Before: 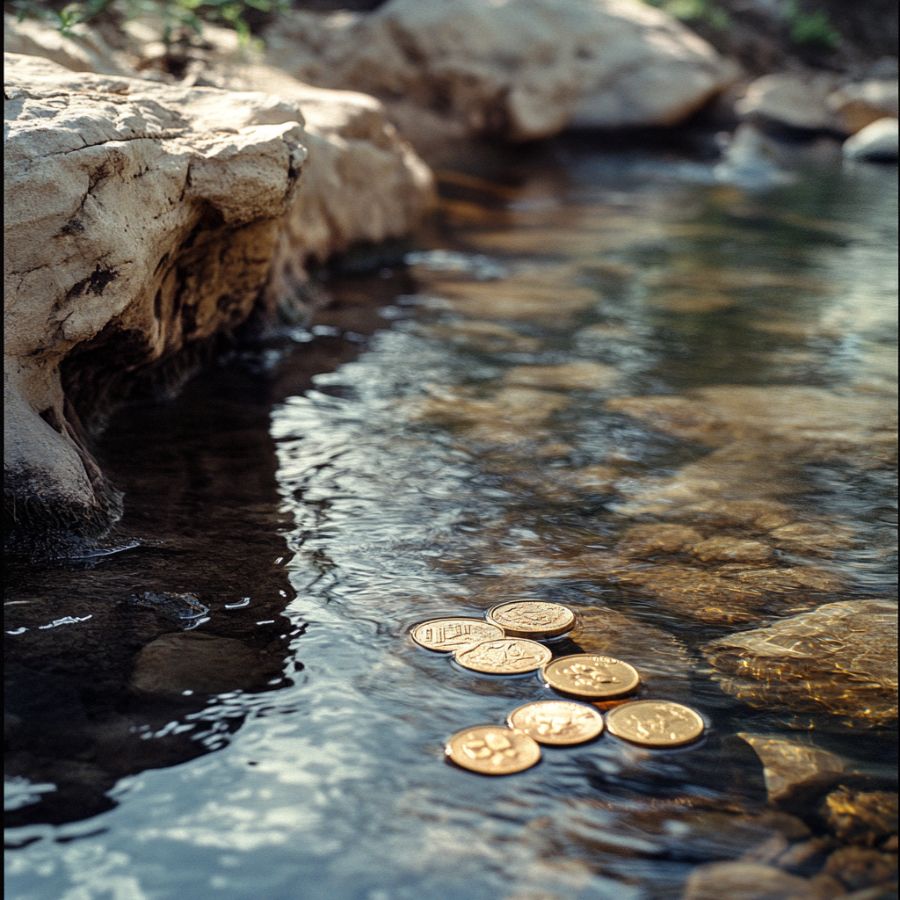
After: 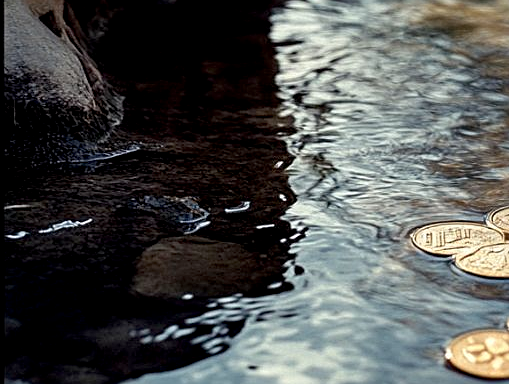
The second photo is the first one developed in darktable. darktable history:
exposure: black level correction 0.007, compensate highlight preservation false
sharpen: on, module defaults
crop: top 44.065%, right 43.425%, bottom 13.227%
